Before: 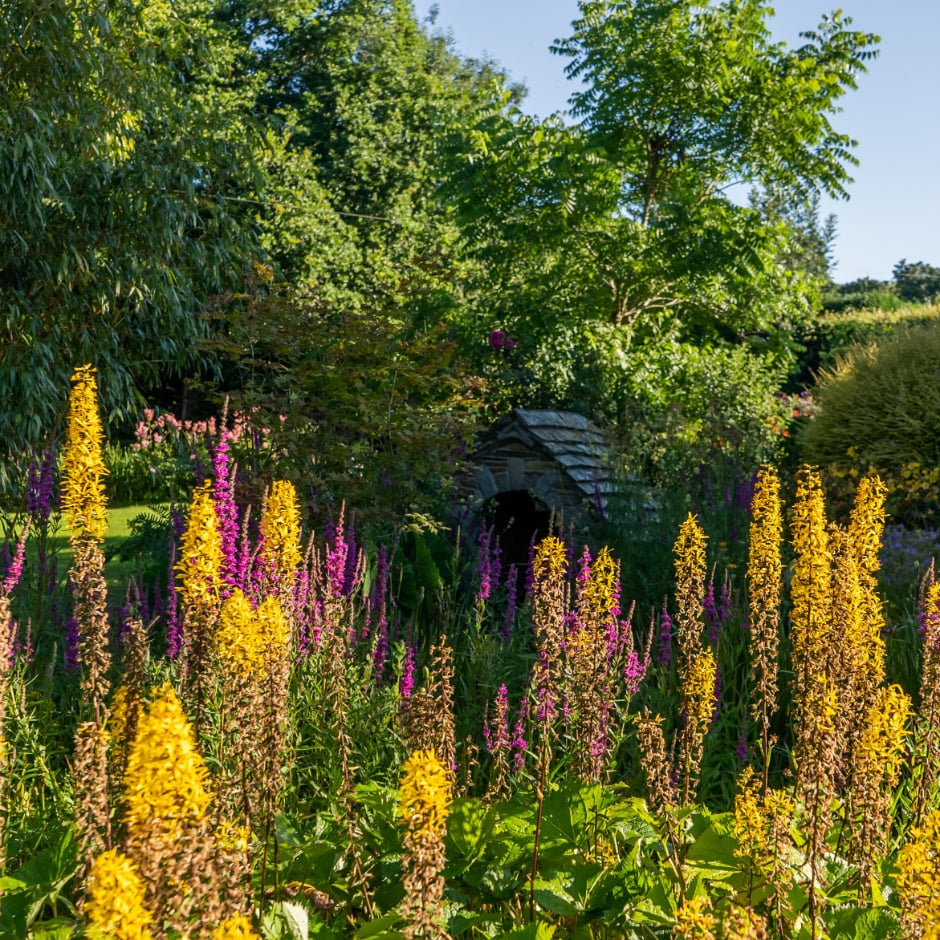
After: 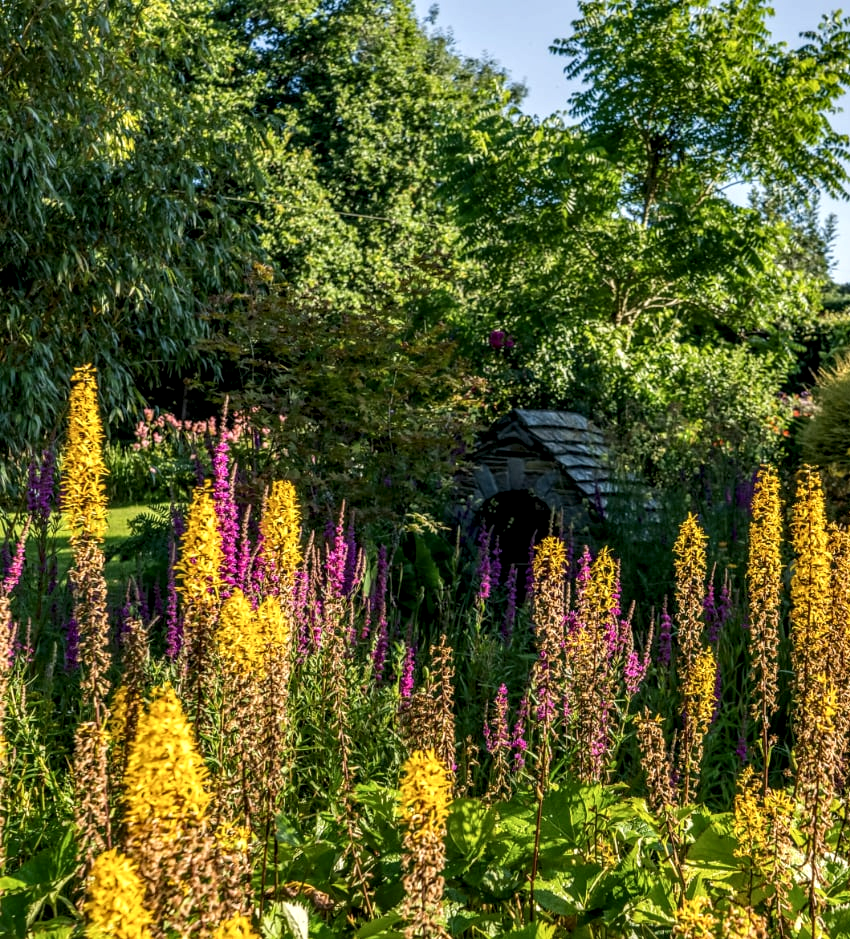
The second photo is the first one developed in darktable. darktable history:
crop: right 9.489%, bottom 0.04%
local contrast: detail 150%
